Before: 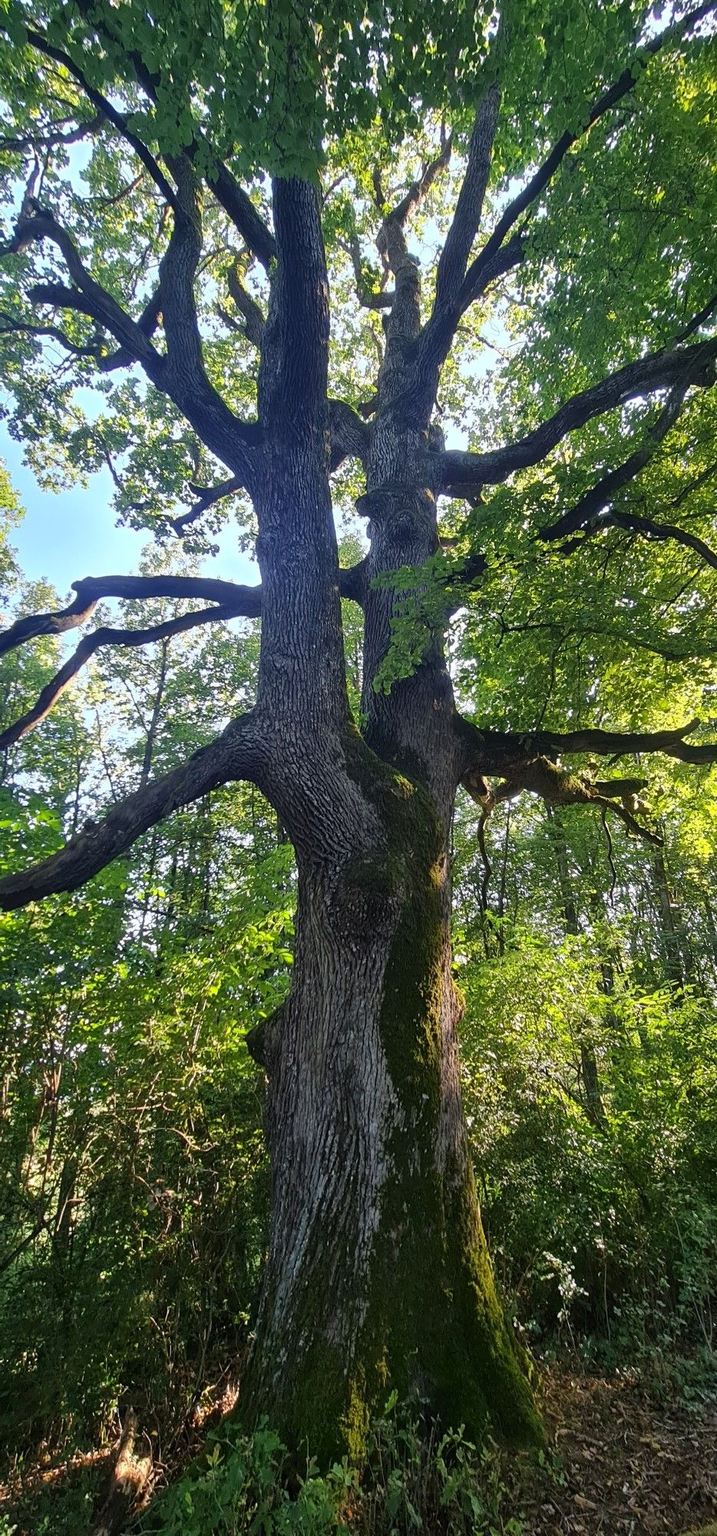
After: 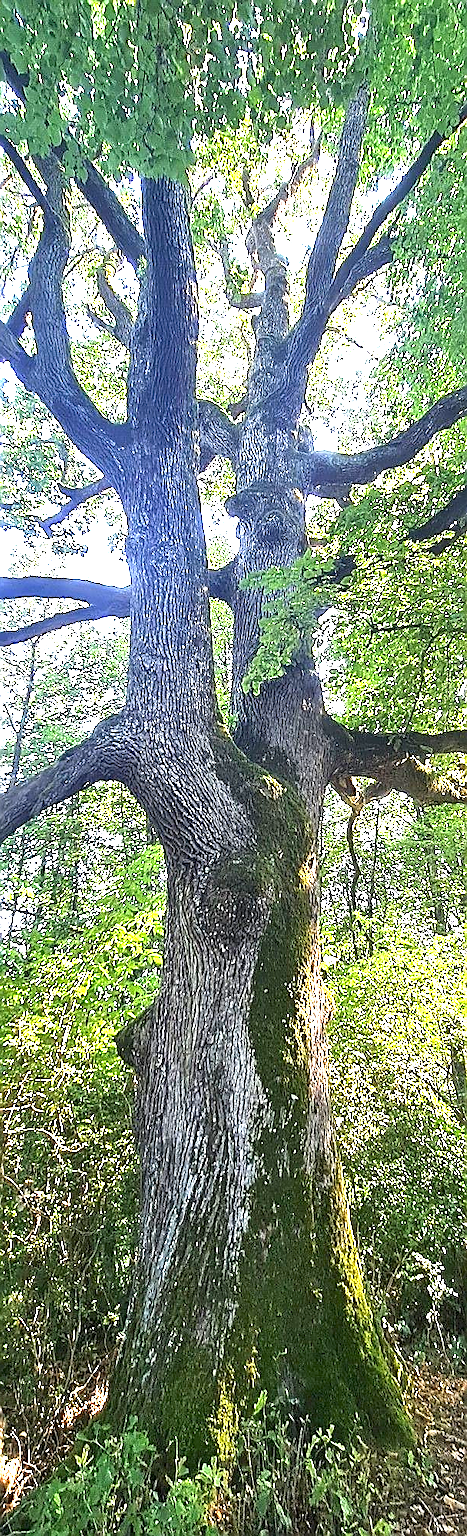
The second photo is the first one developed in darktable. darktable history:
crop and rotate: left 18.36%, right 16.472%
exposure: black level correction 0, exposure 2.091 EV, compensate highlight preservation false
sharpen: radius 1.402, amount 1.263, threshold 0.773
